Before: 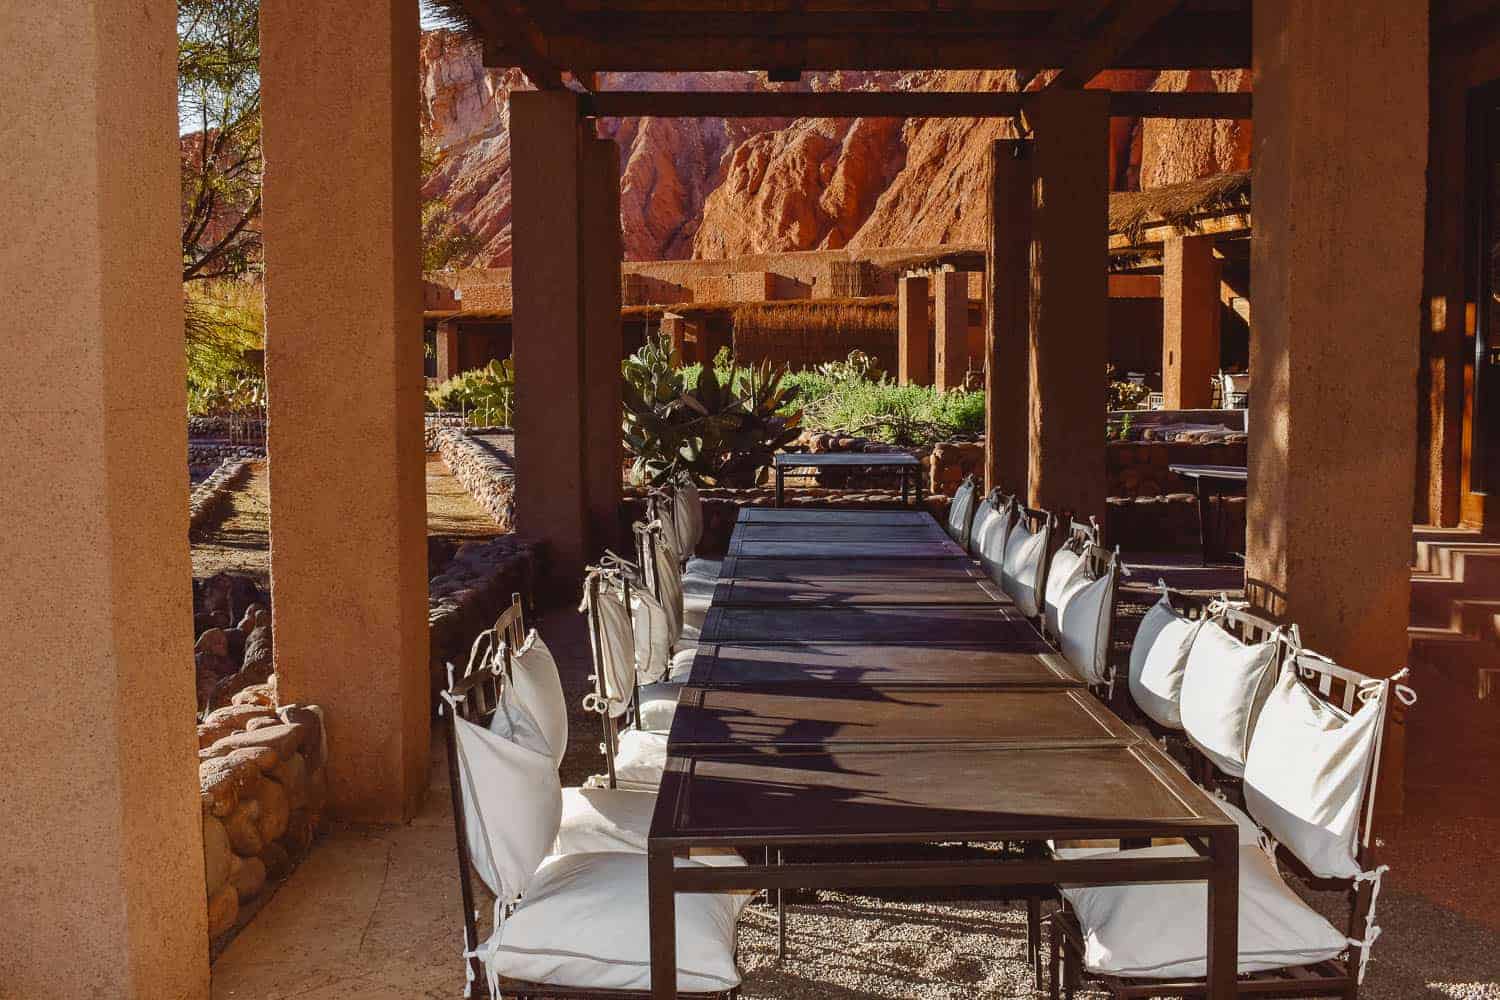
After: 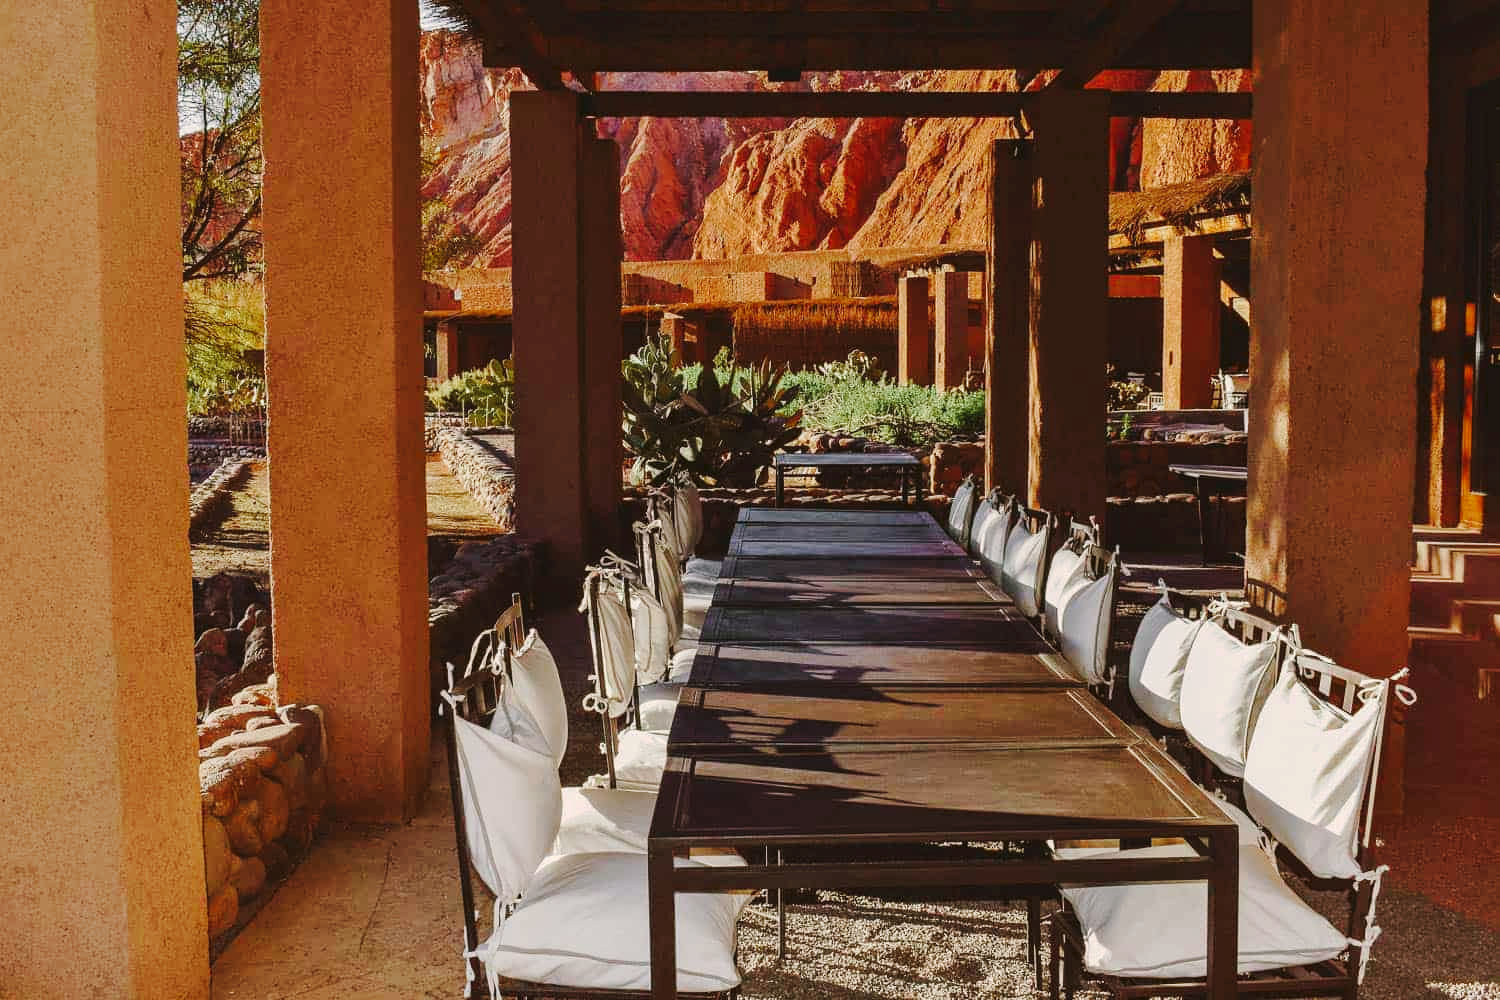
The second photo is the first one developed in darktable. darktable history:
tone curve: curves: ch0 [(0, 0) (0.003, 0.031) (0.011, 0.041) (0.025, 0.054) (0.044, 0.06) (0.069, 0.083) (0.1, 0.108) (0.136, 0.135) (0.177, 0.179) (0.224, 0.231) (0.277, 0.294) (0.335, 0.378) (0.399, 0.463) (0.468, 0.552) (0.543, 0.627) (0.623, 0.694) (0.709, 0.776) (0.801, 0.849) (0.898, 0.905) (1, 1)], preserve colors none
color look up table: target L [91.84, 87.18, 83.18, 84.51, 78.12, 66.84, 69.69, 65.51, 52.49, 54.28, 44.97, 33.95, 21.59, 201.32, 79.05, 74.37, 69.53, 55.58, 52.25, 51.73, 48.88, 44.65, 42.5, 30.85, 21.11, 14.21, 86.16, 68.2, 70.29, 62.41, 71.76, 63.07, 52.16, 47.05, 44.23, 40.03, 38.75, 29.97, 23.75, 14.79, 4.64, 96.84, 94.04, 89.07, 76.03, 66.27, 54.86, 43.39, 3.23], target a [-14.69, -26.39, -38.37, -6.431, -43.82, -11.23, -18.37, -29.14, -43.49, -15.49, -23.19, -25.07, -15.82, 0, 14.74, 39.31, 32.48, 46.58, 39.06, 62.26, 4.926, 8.393, 63.8, 6.453, 35.76, 26.38, 21.06, 16.63, 36.25, 66.66, 55.86, 13.06, 67.49, 30.85, 67.29, 18.23, 46.83, 4.738, 34.2, 29.02, 11.72, -0.585, -45.84, -26.15, -3.536, -19.3, -7.534, -23.99, -6.982], target b [45.57, 22.76, 36.98, 16.57, 26.55, 57.25, 2.936, 8.524, 37.47, 26.78, 34.12, 25.56, 19.09, -0.001, 57.97, 10.75, 47.8, 58.41, 30.05, 39.14, 48.02, 35.78, 54.08, 6.727, 34.43, 8.974, -14.13, 0.836, -31.13, -16.23, -34.66, -46.89, 1.047, -22.47, -27.99, -54.84, -49.37, -21.37, -20.64, -43.29, -17.96, 6.202, -10.44, -8.61, -21.18, -24, -40.18, -3.843, 2.805], num patches 49
